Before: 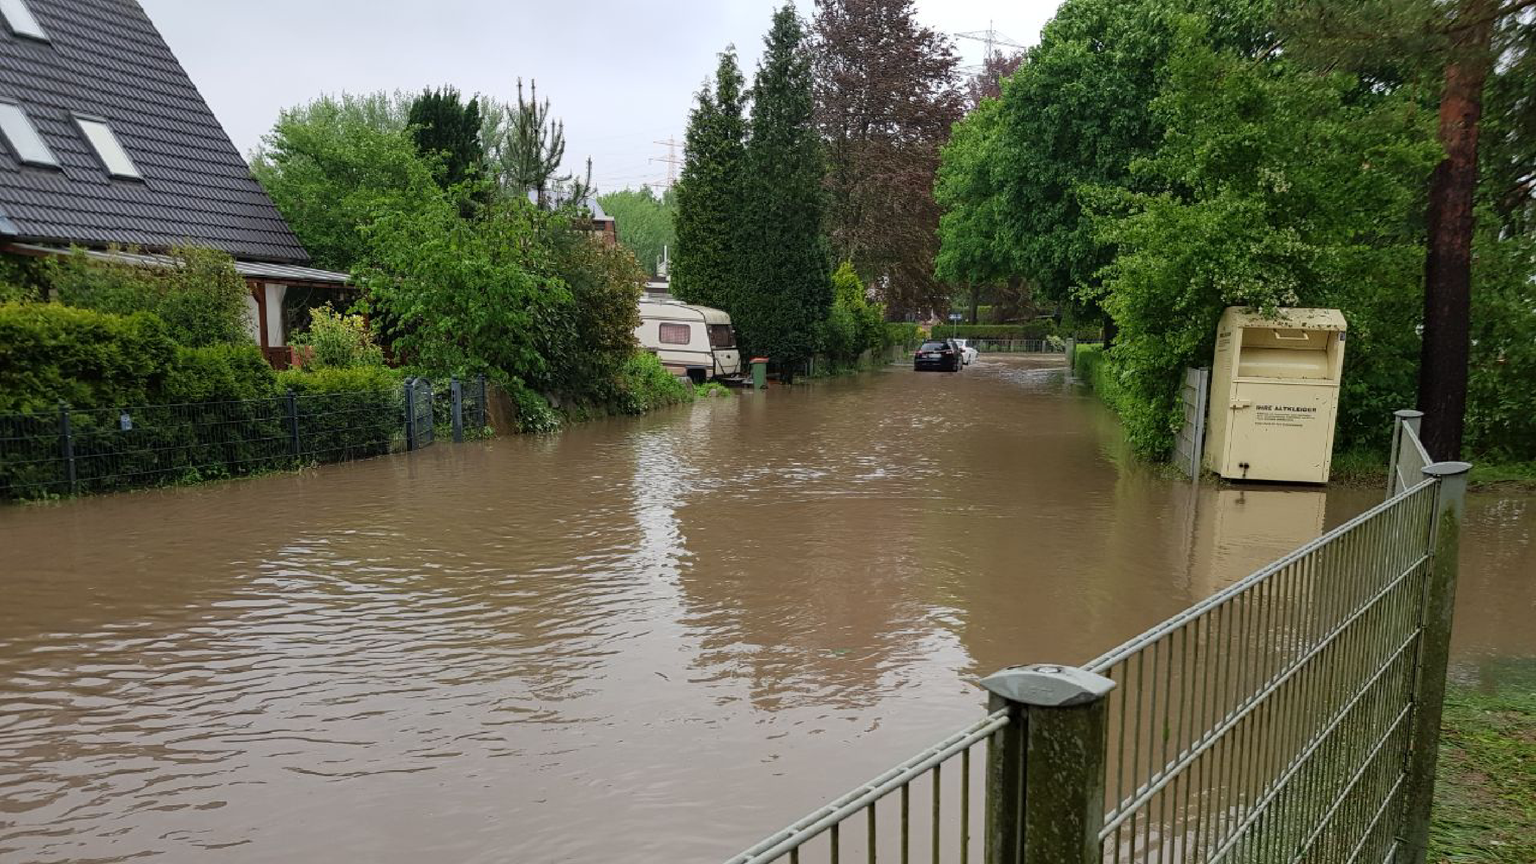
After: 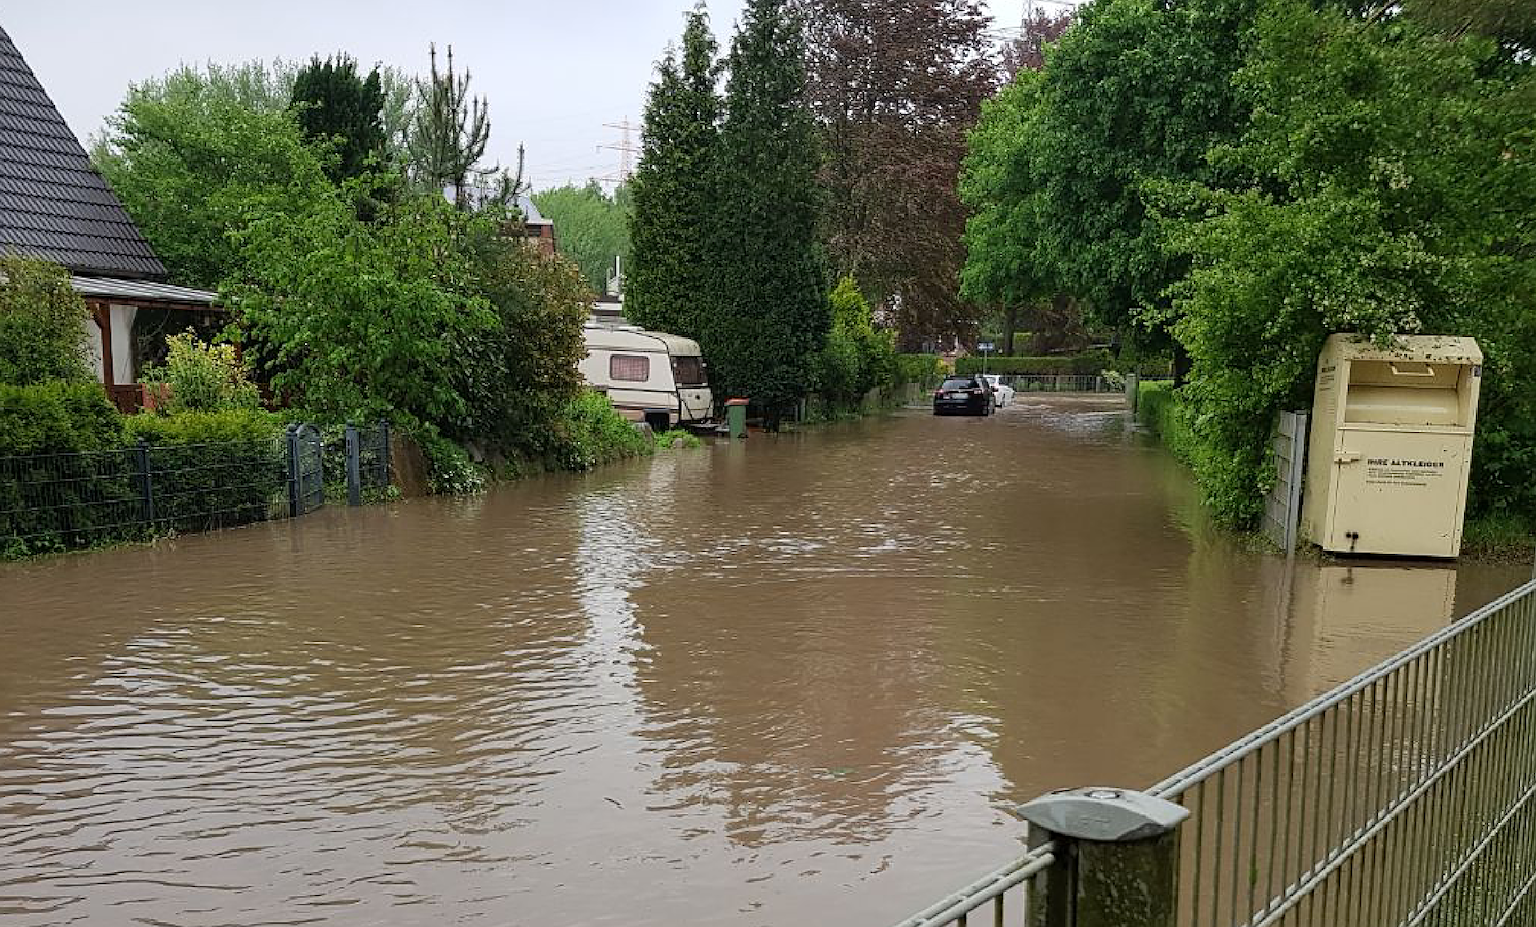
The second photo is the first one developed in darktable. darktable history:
sharpen: on, module defaults
crop: left 11.65%, top 5.082%, right 9.564%, bottom 10.311%
